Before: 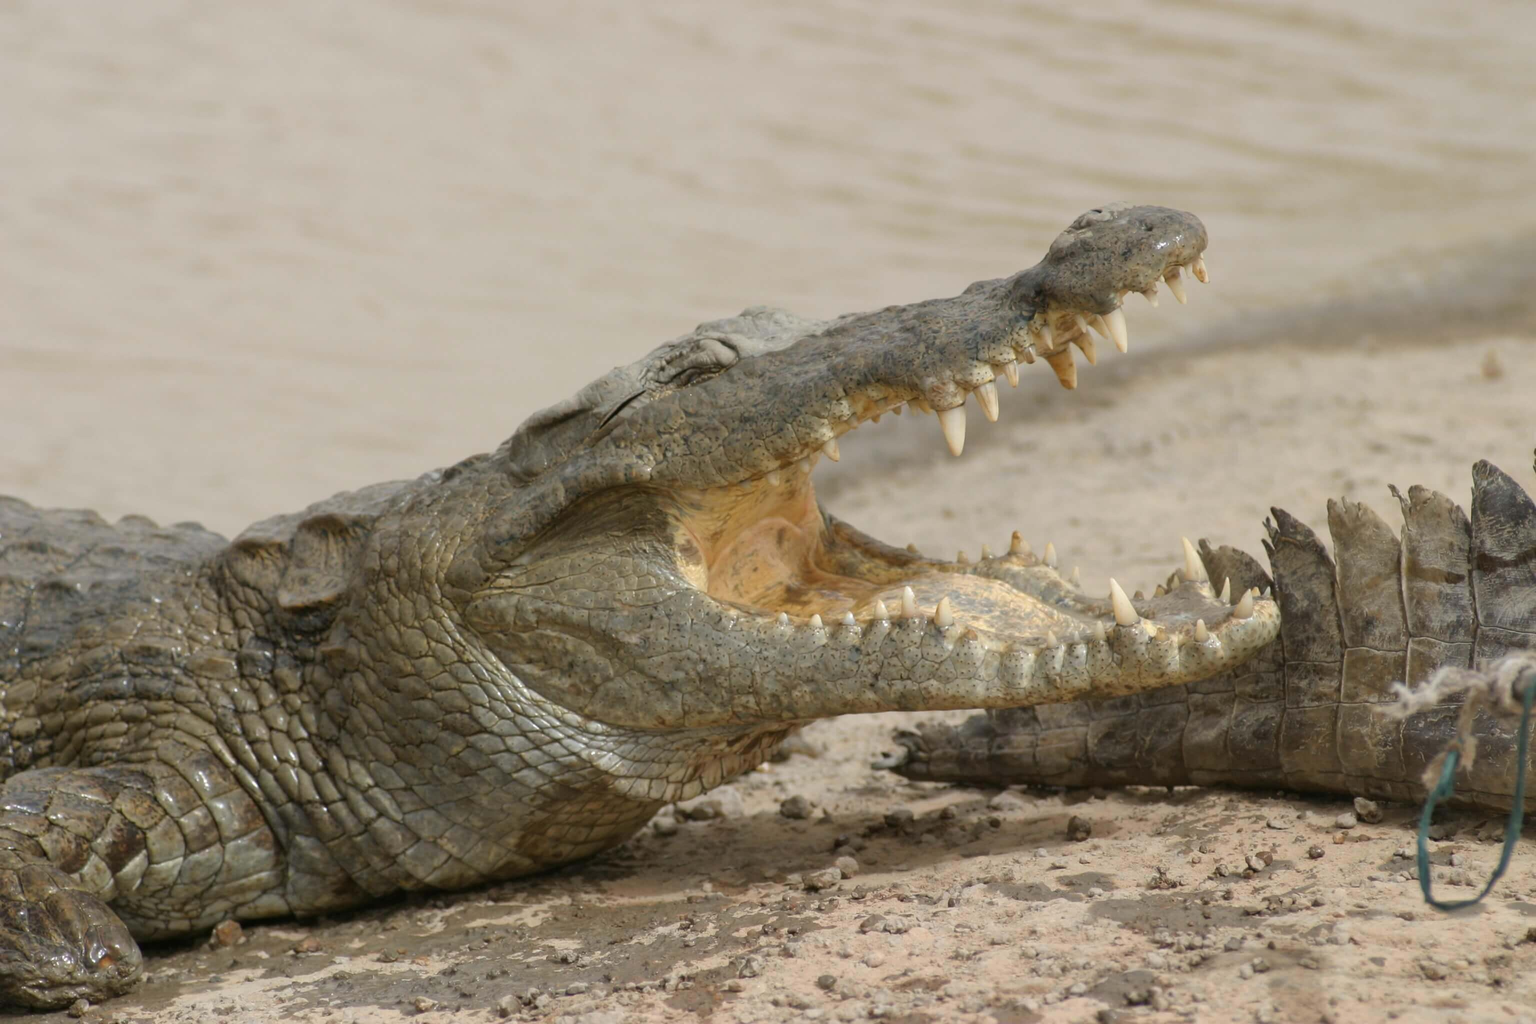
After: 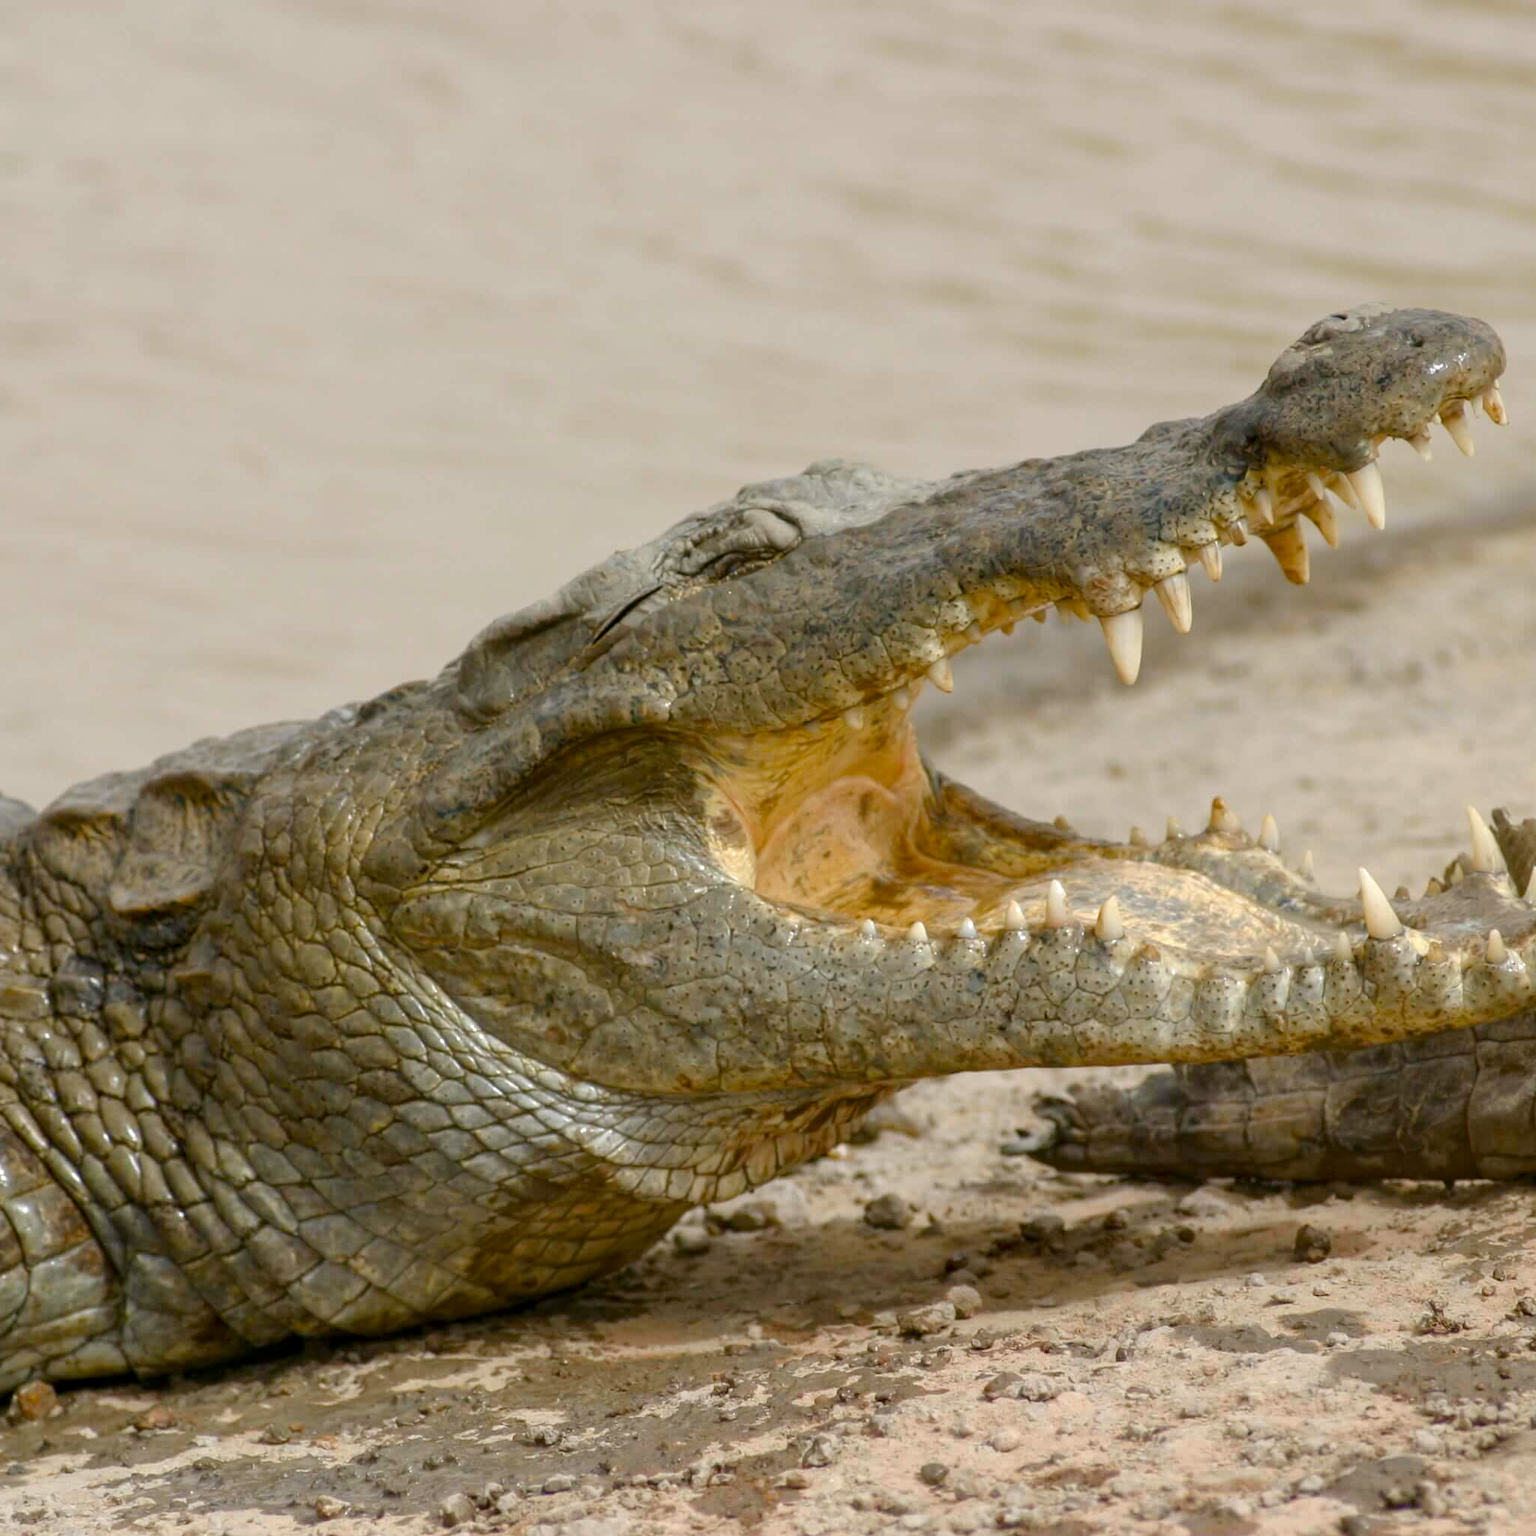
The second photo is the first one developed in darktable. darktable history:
crop and rotate: left 13.342%, right 19.991%
local contrast: on, module defaults
color balance rgb: perceptual saturation grading › global saturation 35%, perceptual saturation grading › highlights -30%, perceptual saturation grading › shadows 35%, perceptual brilliance grading › global brilliance 3%, perceptual brilliance grading › highlights -3%, perceptual brilliance grading › shadows 3%
